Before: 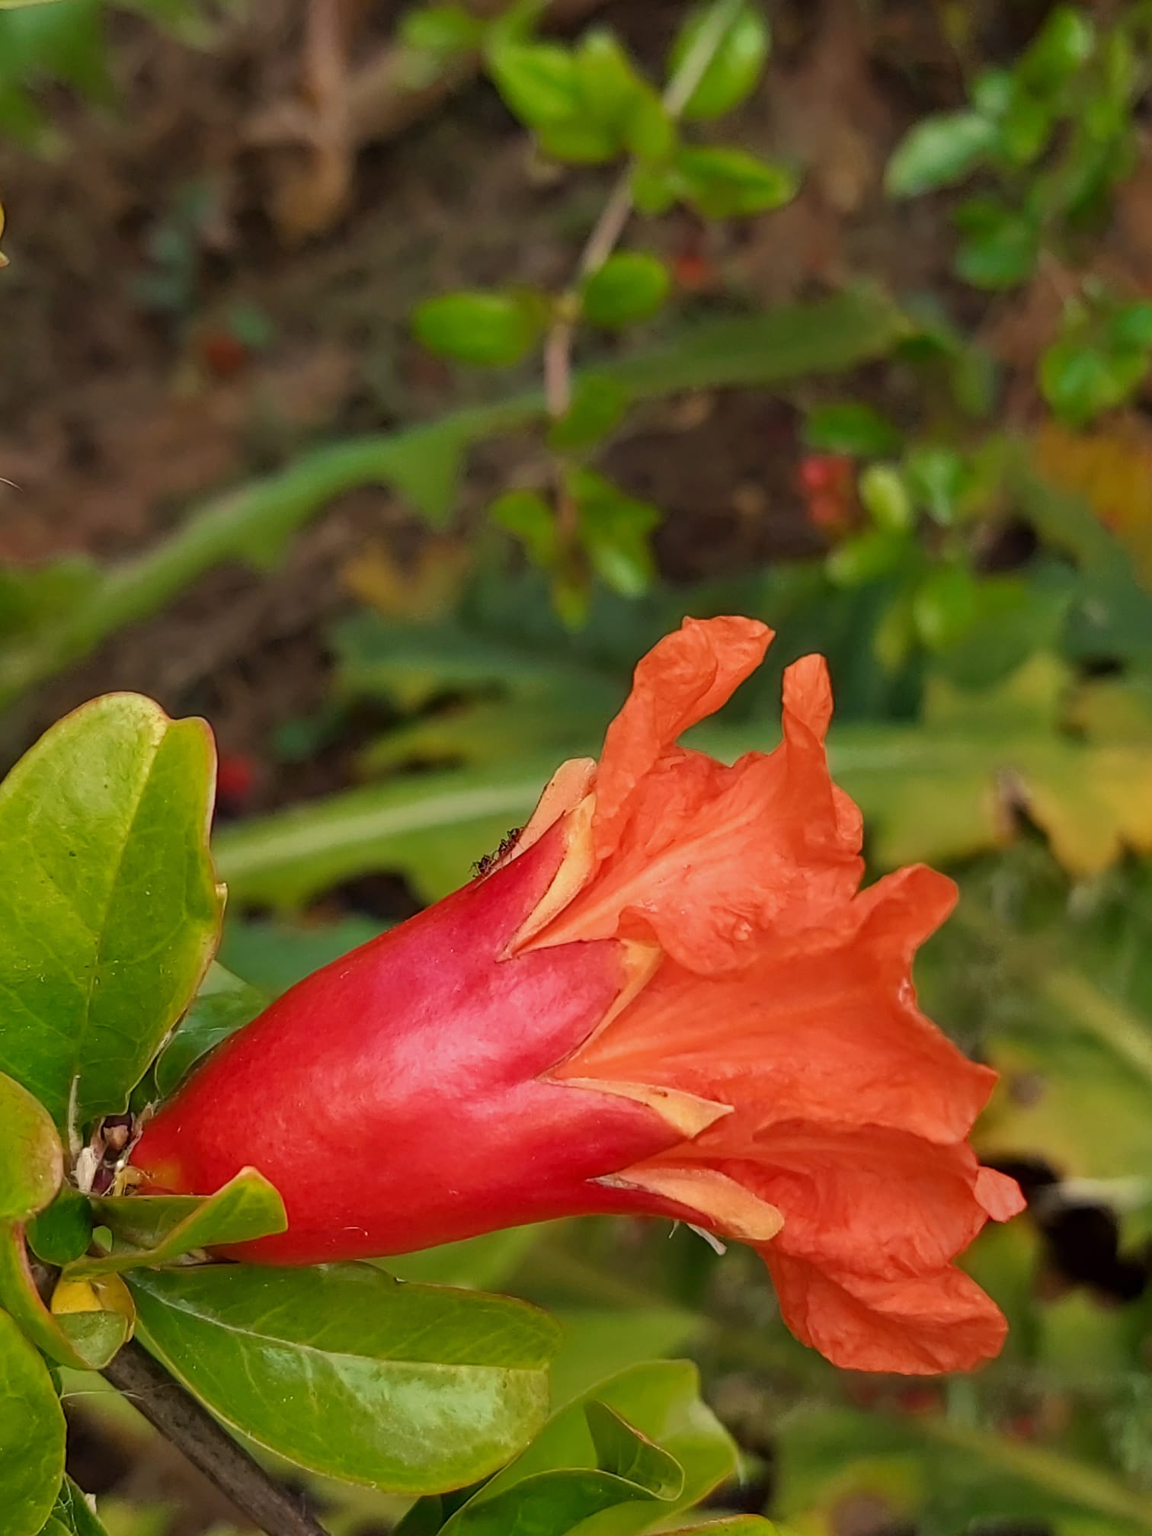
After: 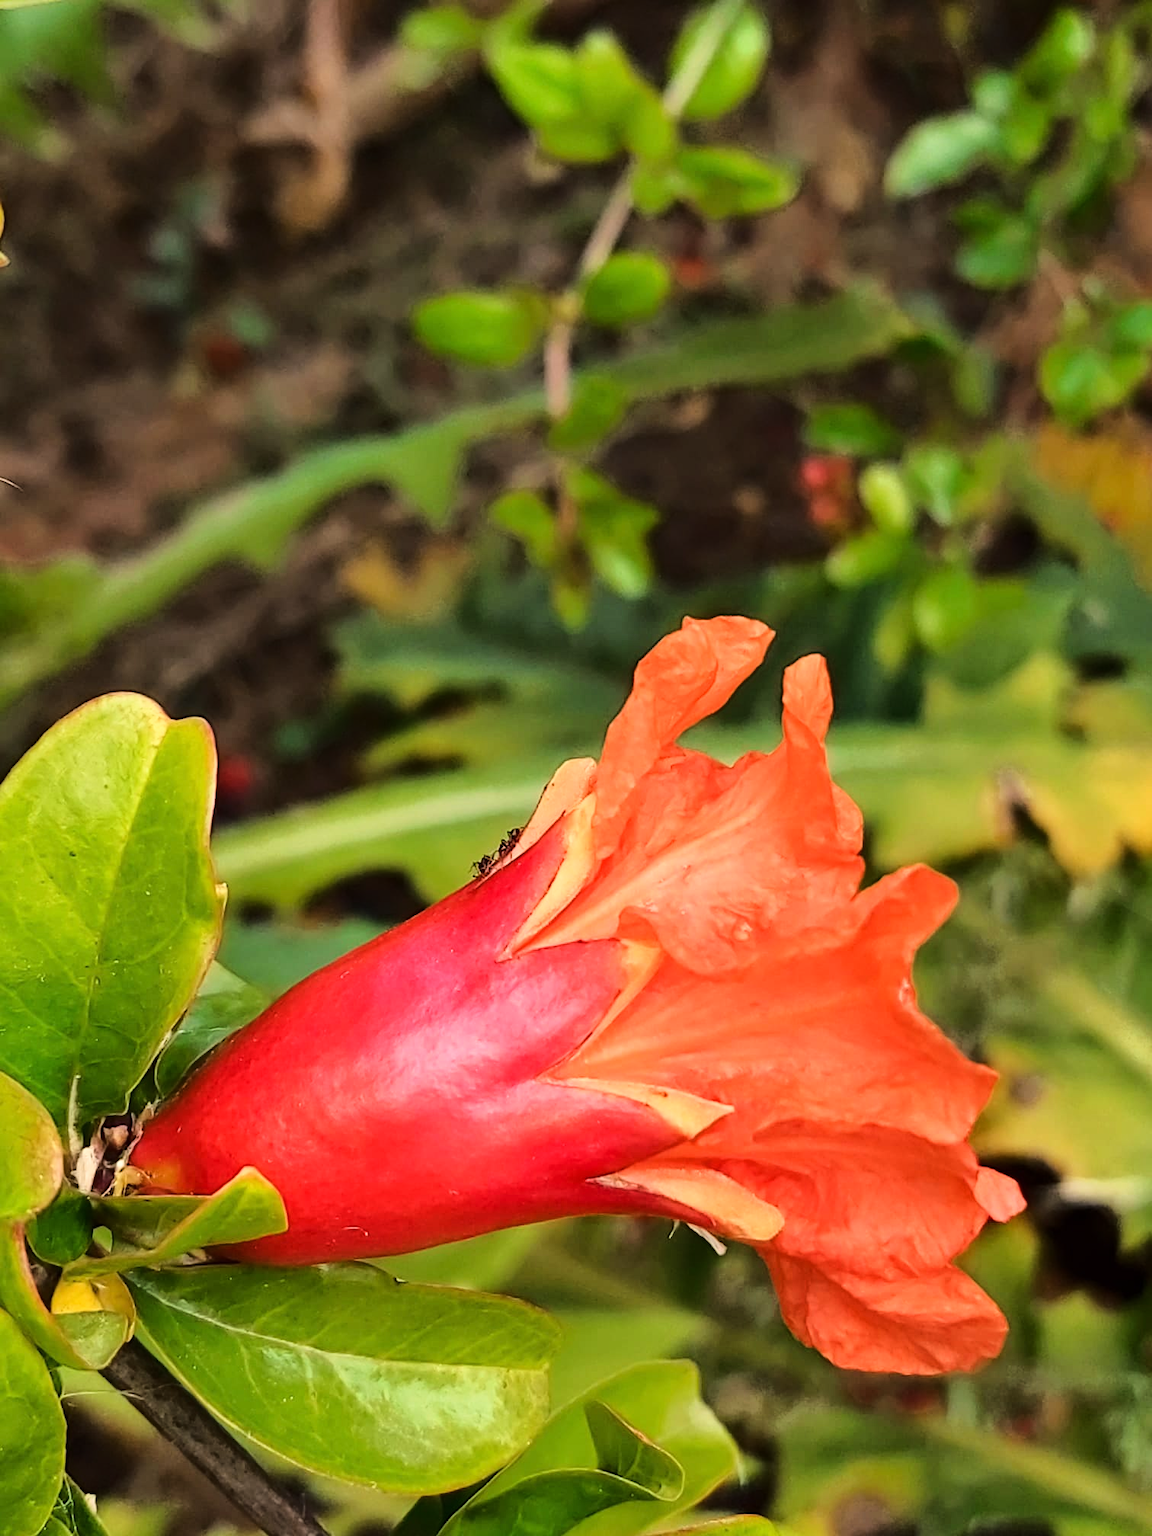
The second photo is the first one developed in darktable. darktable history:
base curve: curves: ch0 [(0, 0) (0.04, 0.03) (0.133, 0.232) (0.448, 0.748) (0.843, 0.968) (1, 1)]
